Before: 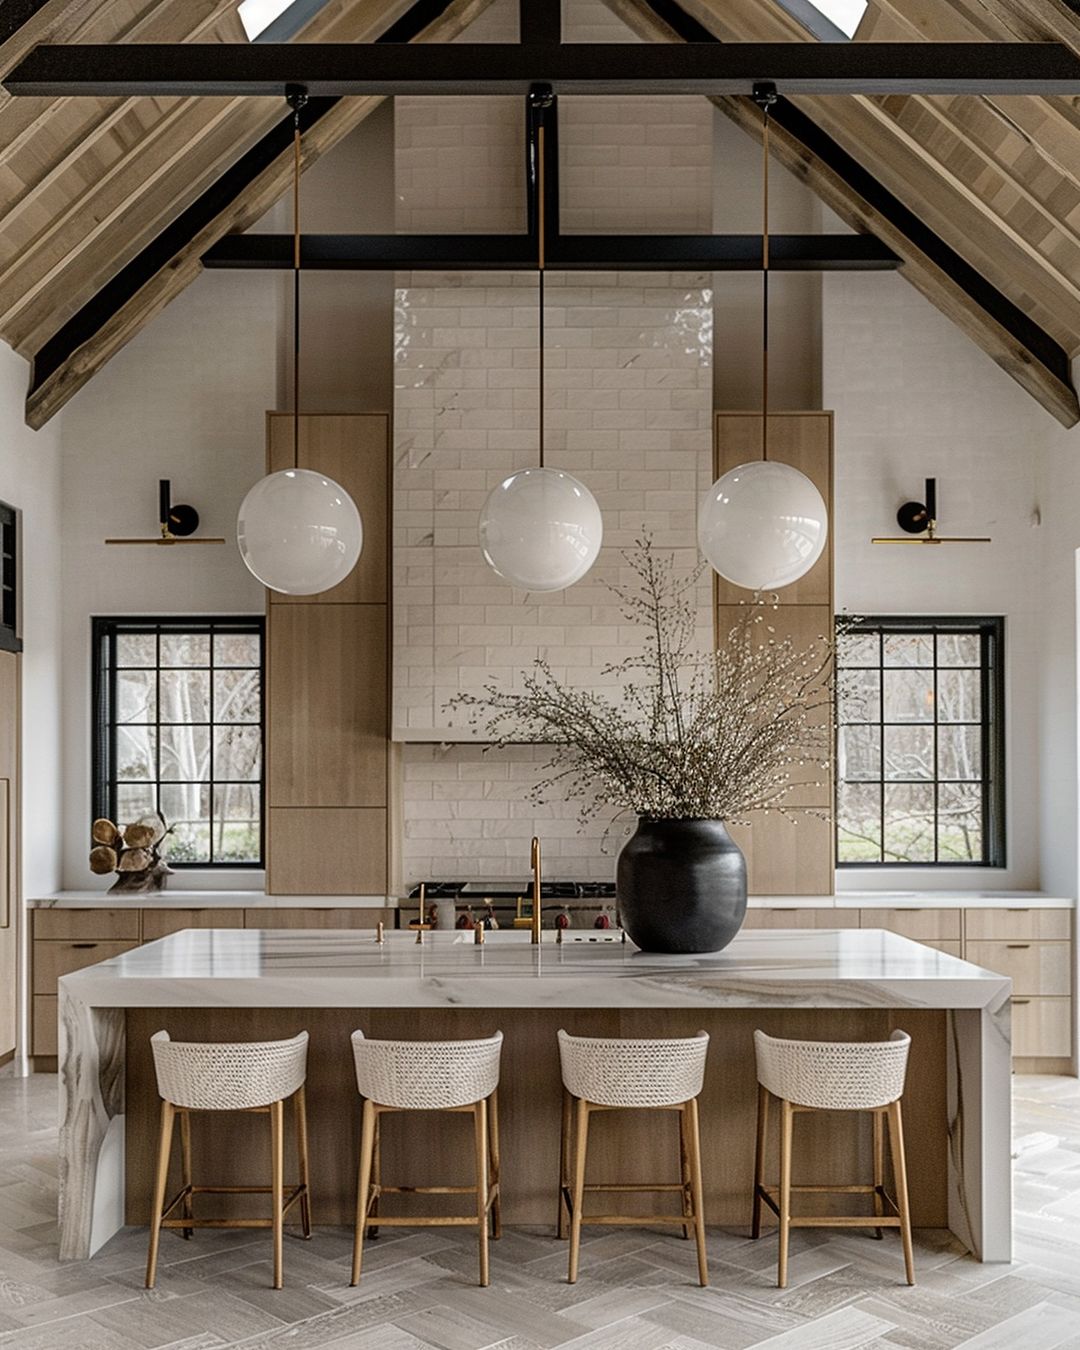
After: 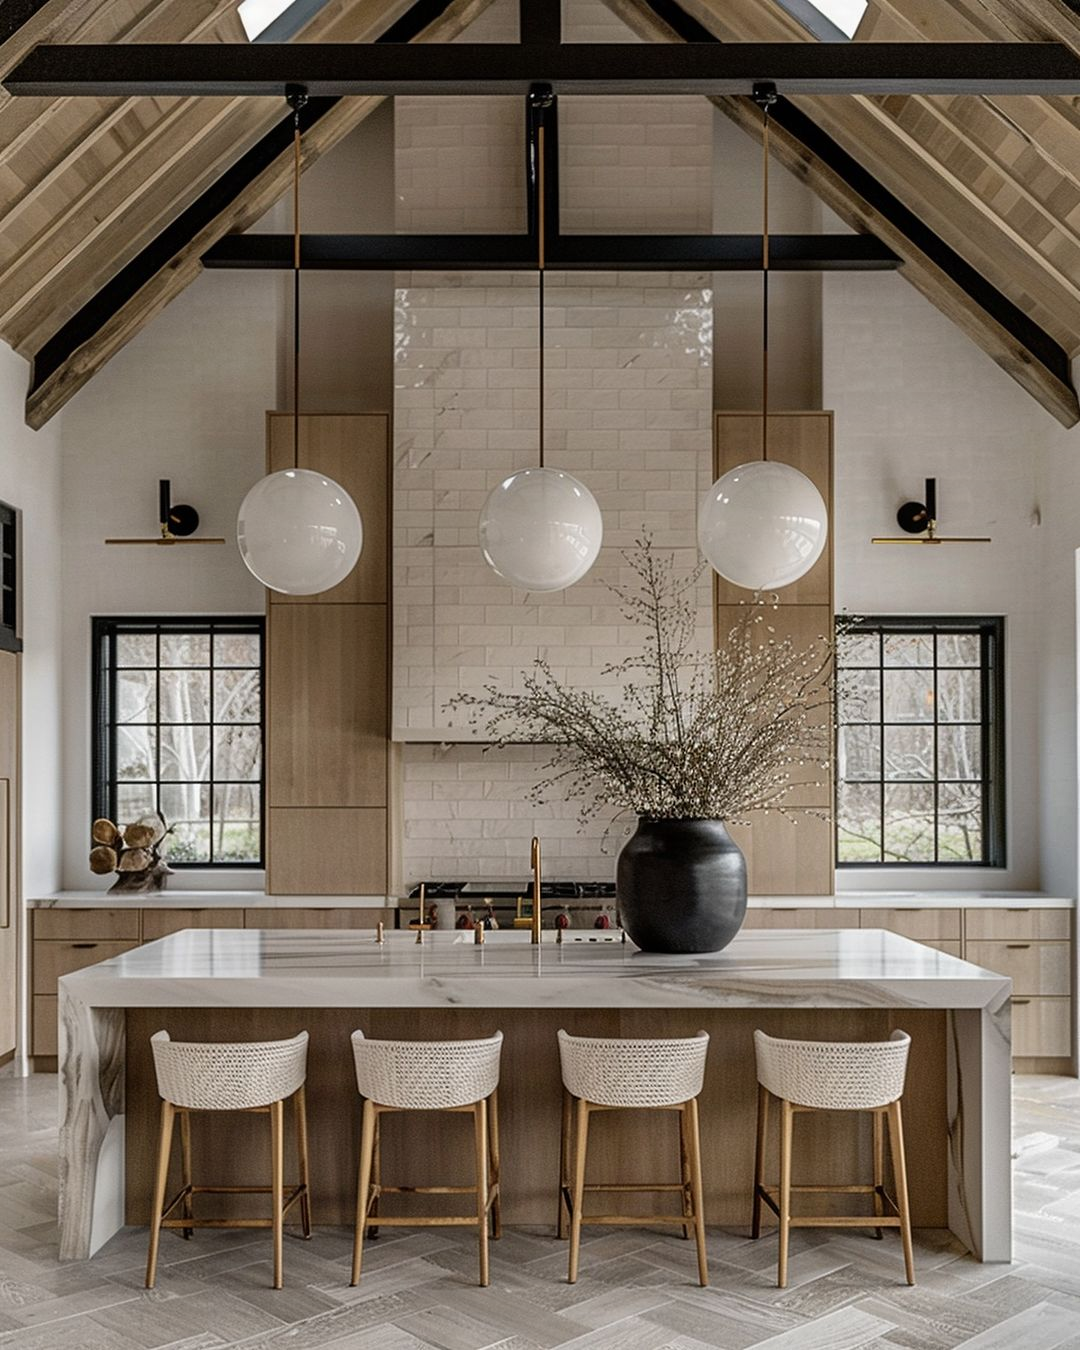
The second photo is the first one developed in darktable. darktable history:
shadows and highlights: radius 108.52, shadows 23.73, highlights -59.32, low approximation 0.01, soften with gaussian
exposure: exposure -0.05 EV
